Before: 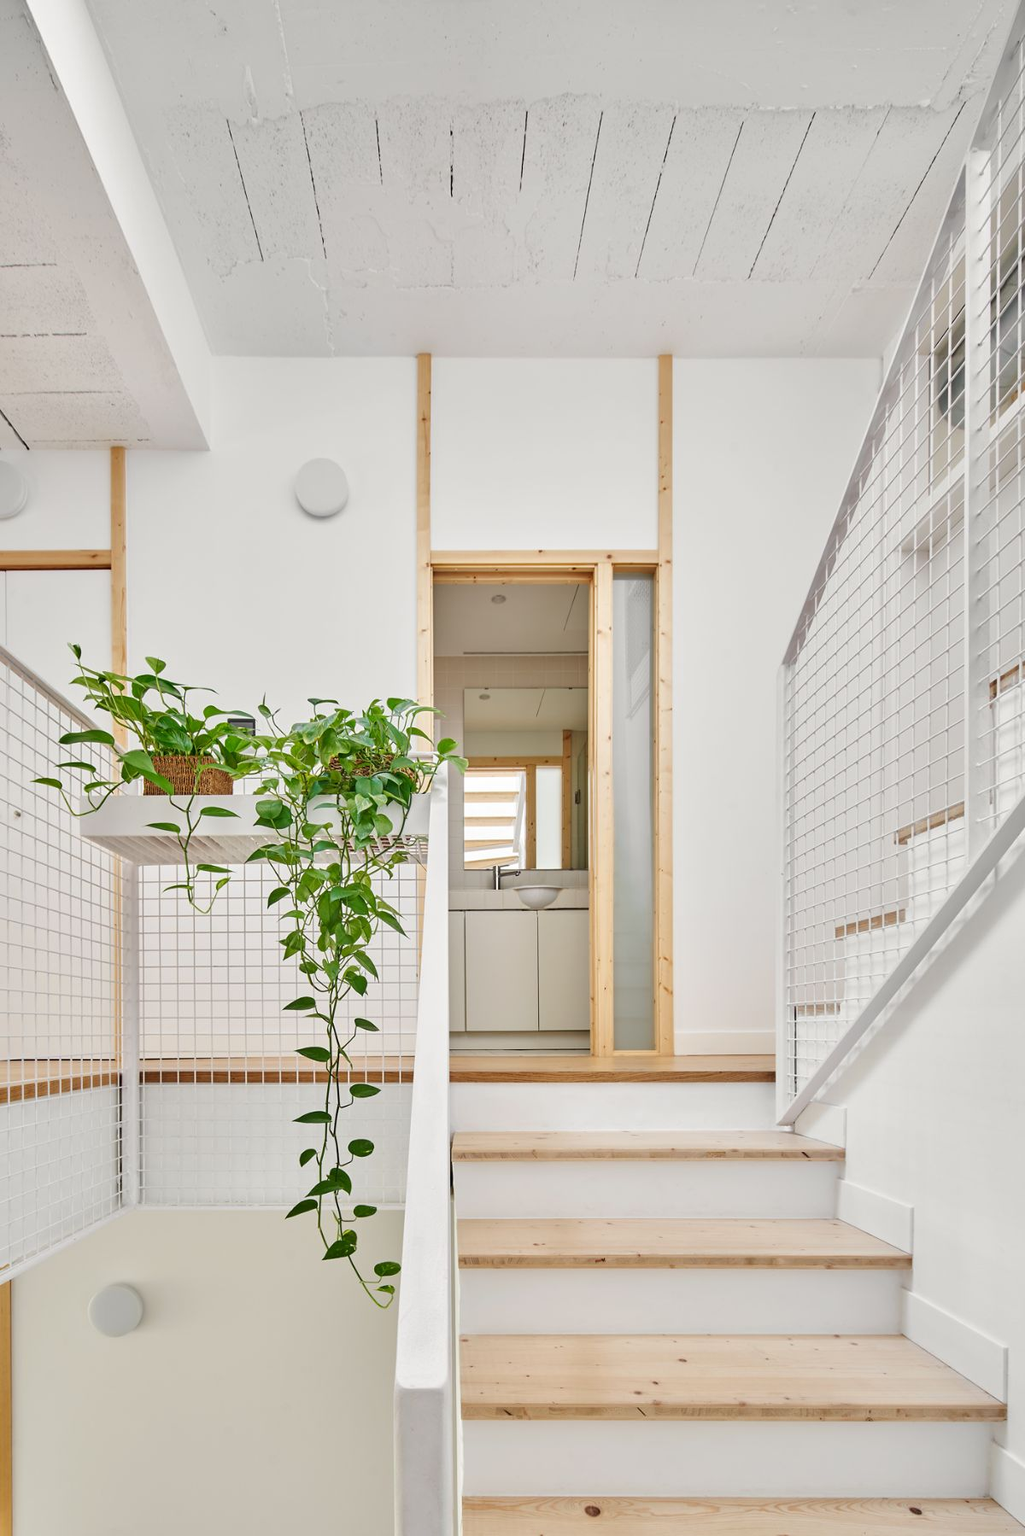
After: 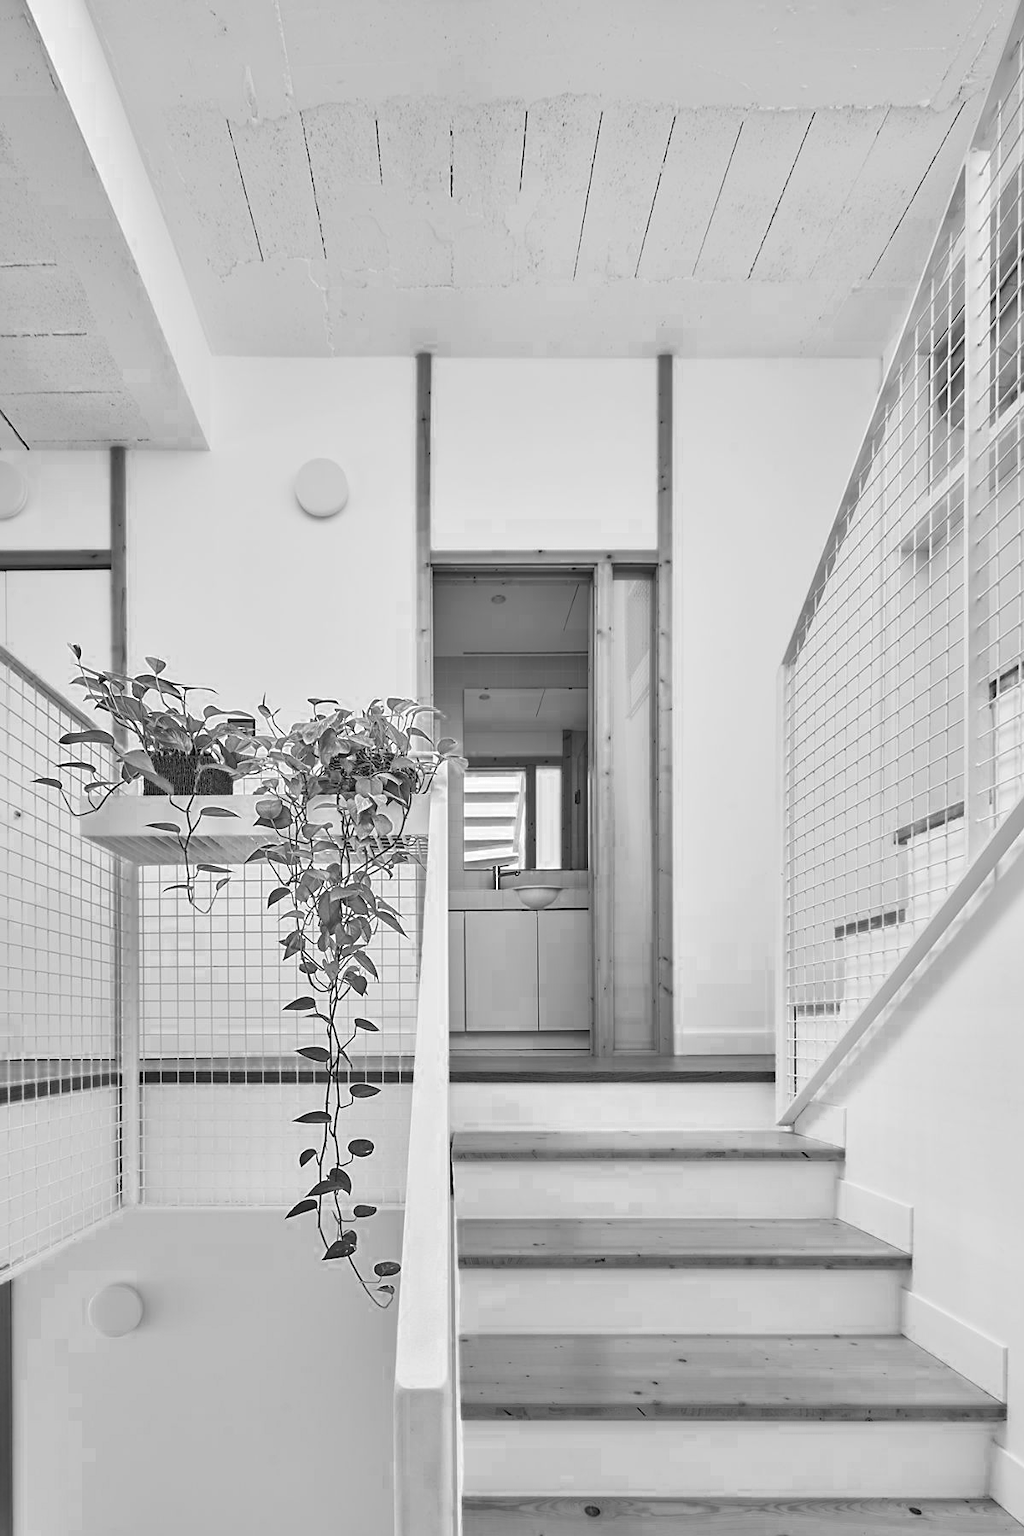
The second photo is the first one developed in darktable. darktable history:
sharpen: radius 1.864, amount 0.398, threshold 1.271
color zones: curves: ch0 [(0.002, 0.429) (0.121, 0.212) (0.198, 0.113) (0.276, 0.344) (0.331, 0.541) (0.41, 0.56) (0.482, 0.289) (0.619, 0.227) (0.721, 0.18) (0.821, 0.435) (0.928, 0.555) (1, 0.587)]; ch1 [(0, 0) (0.143, 0) (0.286, 0) (0.429, 0) (0.571, 0) (0.714, 0) (0.857, 0)]
white balance: red 0.978, blue 0.999
